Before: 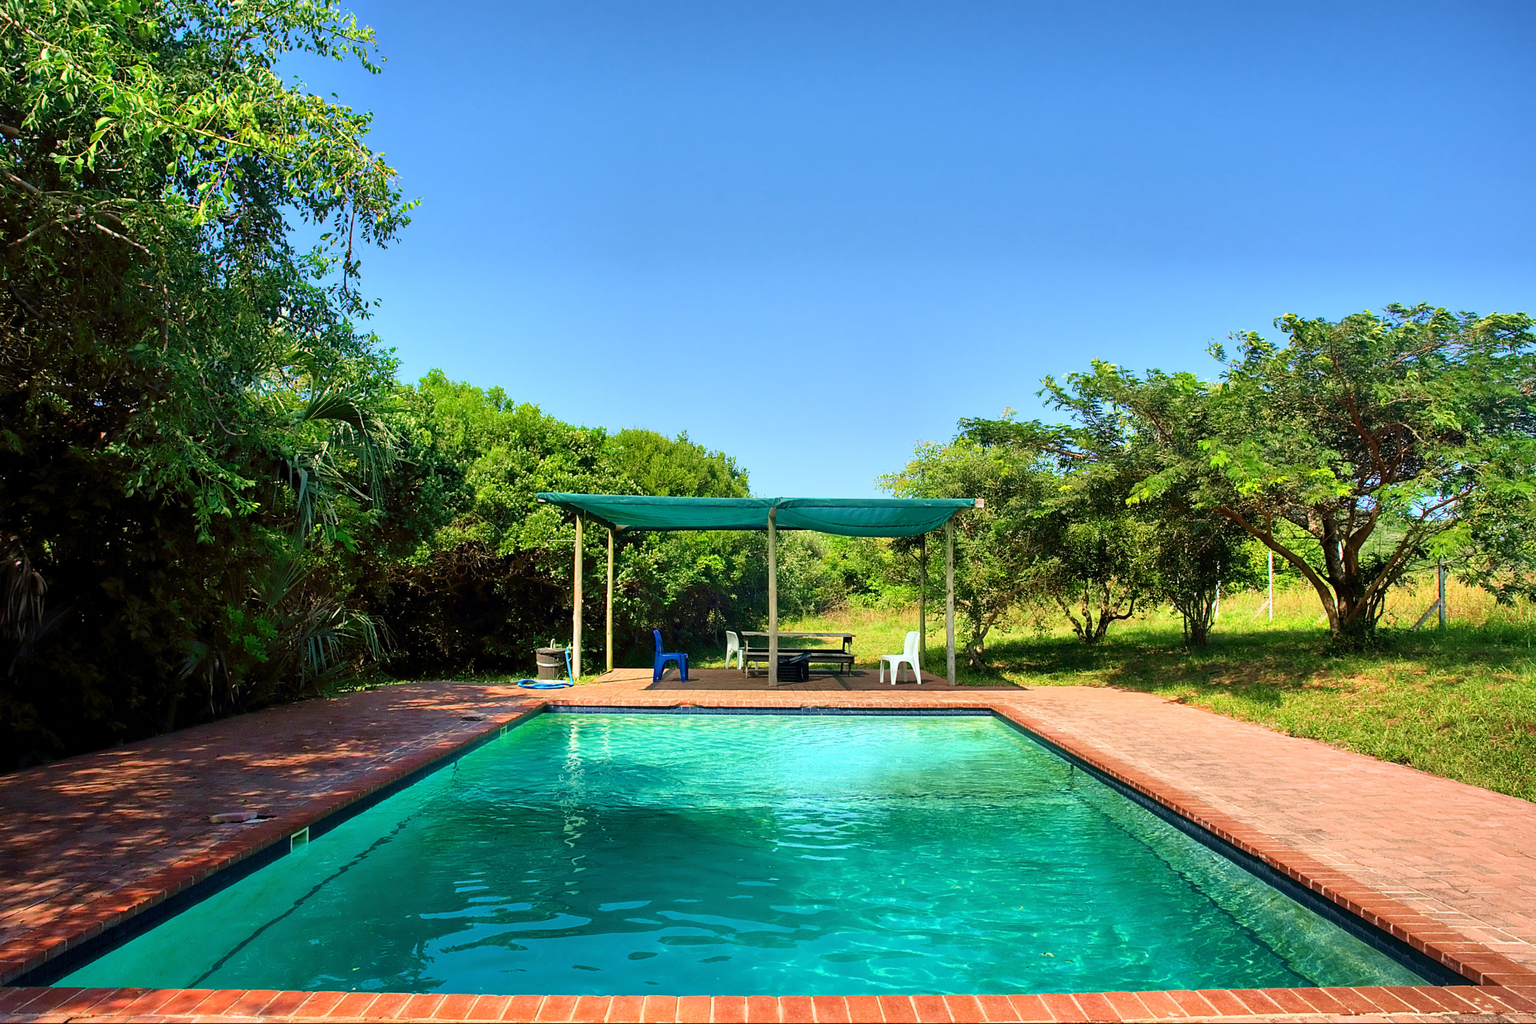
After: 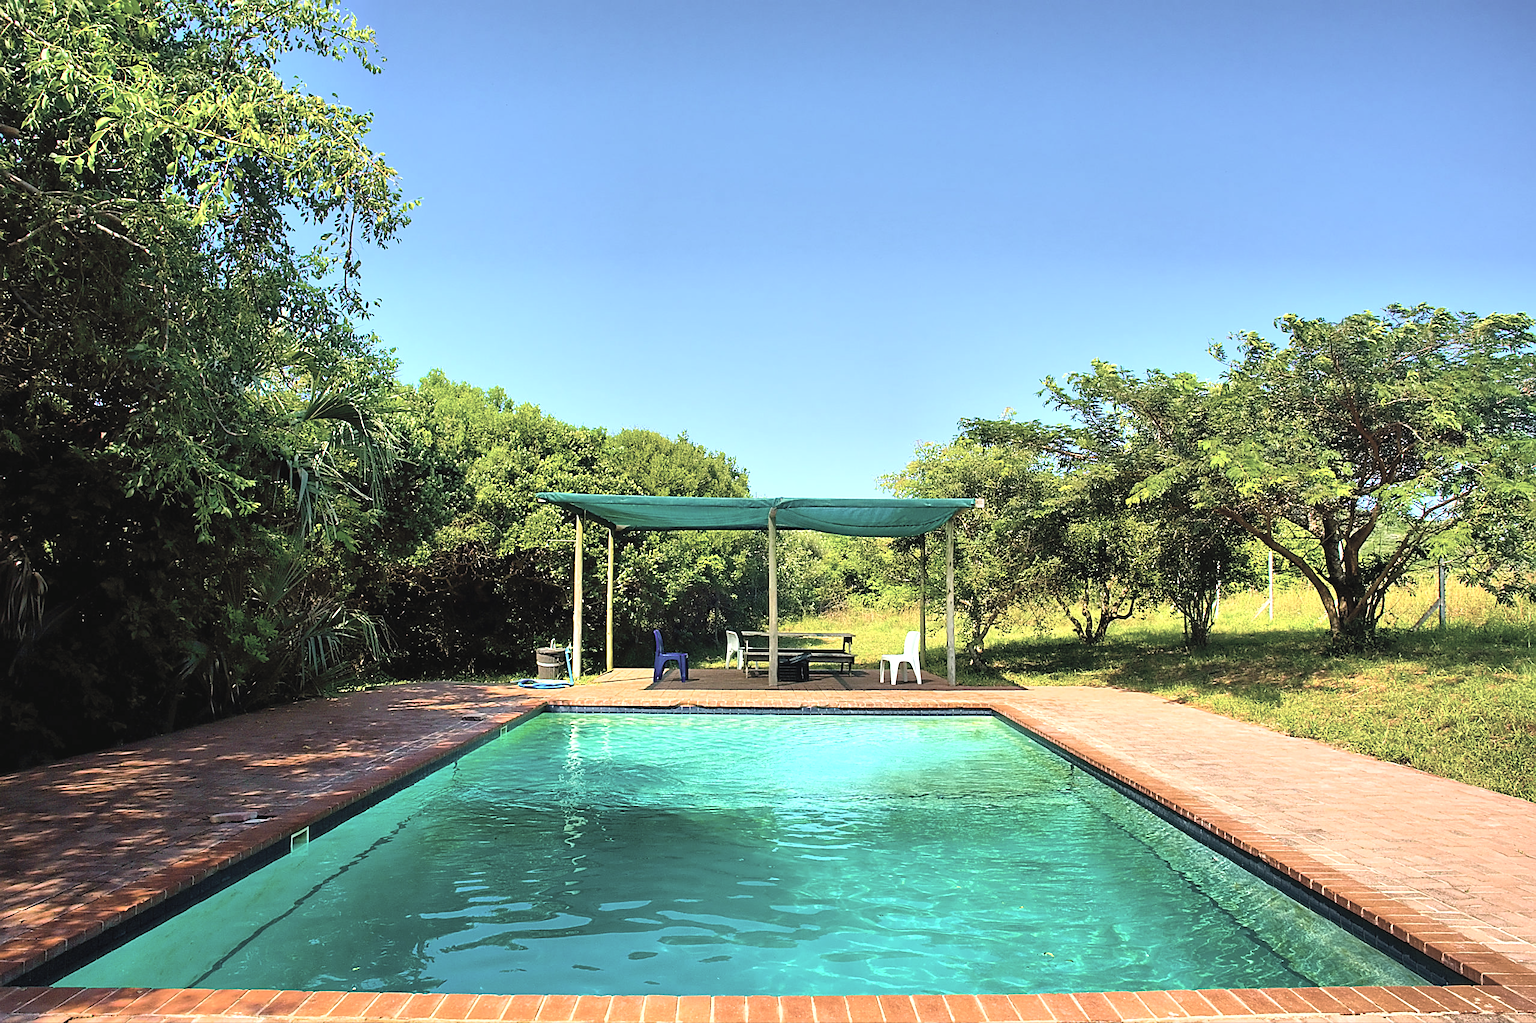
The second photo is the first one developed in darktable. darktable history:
contrast brightness saturation: brightness 0.188, saturation -0.486
color balance rgb: shadows lift › luminance -10.31%, shadows lift › chroma 0.892%, shadows lift › hue 115.38°, global offset › luminance 0.217%, linear chroma grading › global chroma 14.464%, perceptual saturation grading › global saturation 25.257%, perceptual brilliance grading › global brilliance -17.159%, perceptual brilliance grading › highlights 28.066%, global vibrance 20%
sharpen: amount 0.497
